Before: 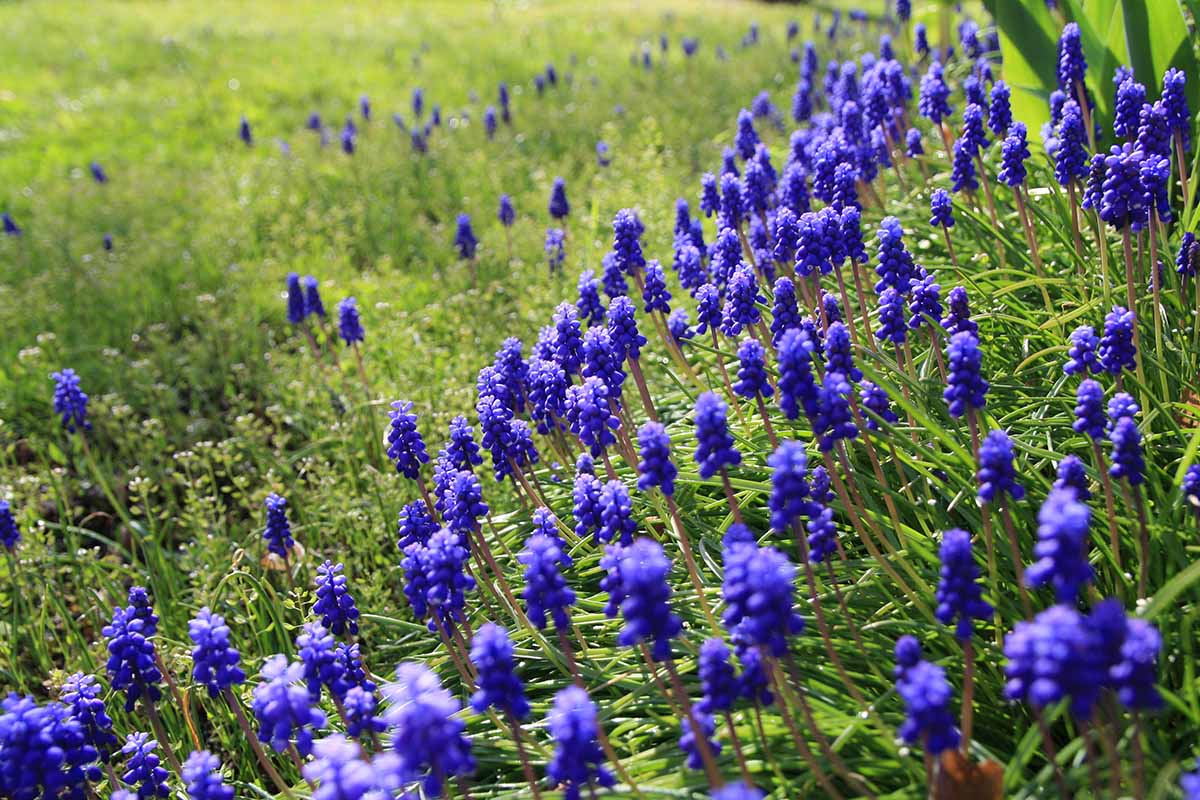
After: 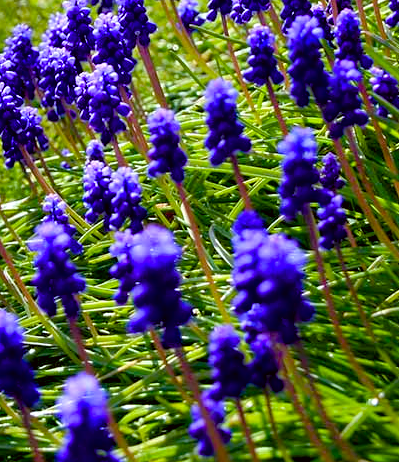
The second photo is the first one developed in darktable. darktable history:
crop: left 40.872%, top 39.163%, right 25.855%, bottom 2.997%
color balance rgb: perceptual saturation grading › global saturation 20%, perceptual saturation grading › highlights -25.152%, perceptual saturation grading › shadows 25.812%, global vibrance 42.439%
color correction: highlights a* -2.92, highlights b* -2.53, shadows a* 2.34, shadows b* 2.77
exposure: black level correction 0.009, exposure 0.121 EV, compensate highlight preservation false
